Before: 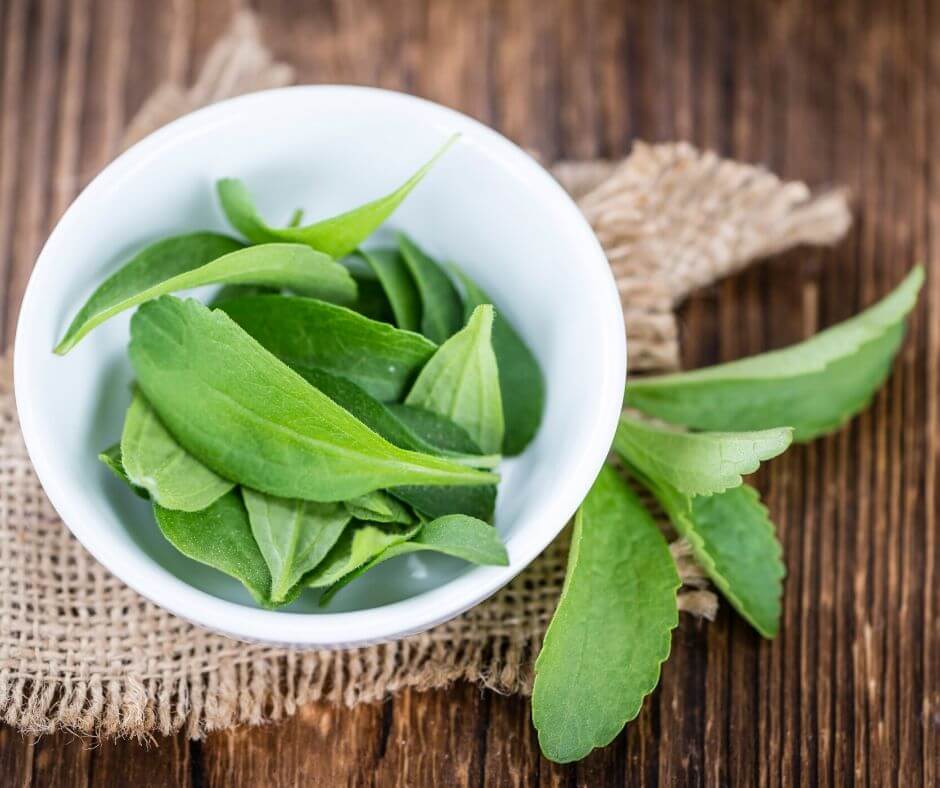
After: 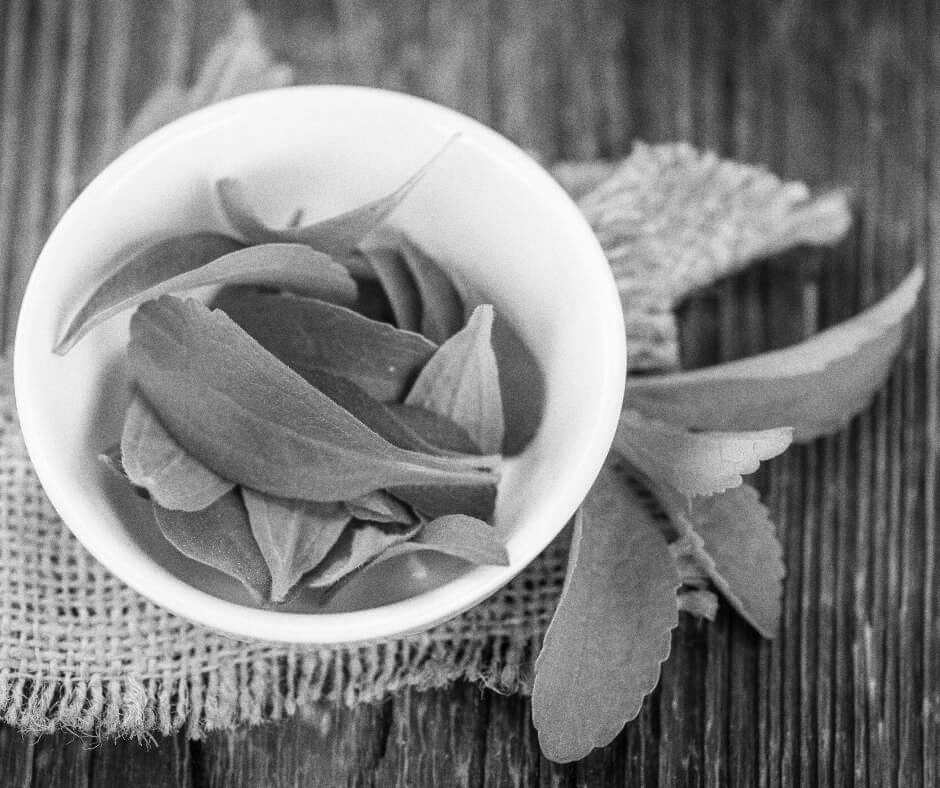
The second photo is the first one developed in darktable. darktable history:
monochrome: a 0, b 0, size 0.5, highlights 0.57
grain: coarseness 0.09 ISO, strength 40%
